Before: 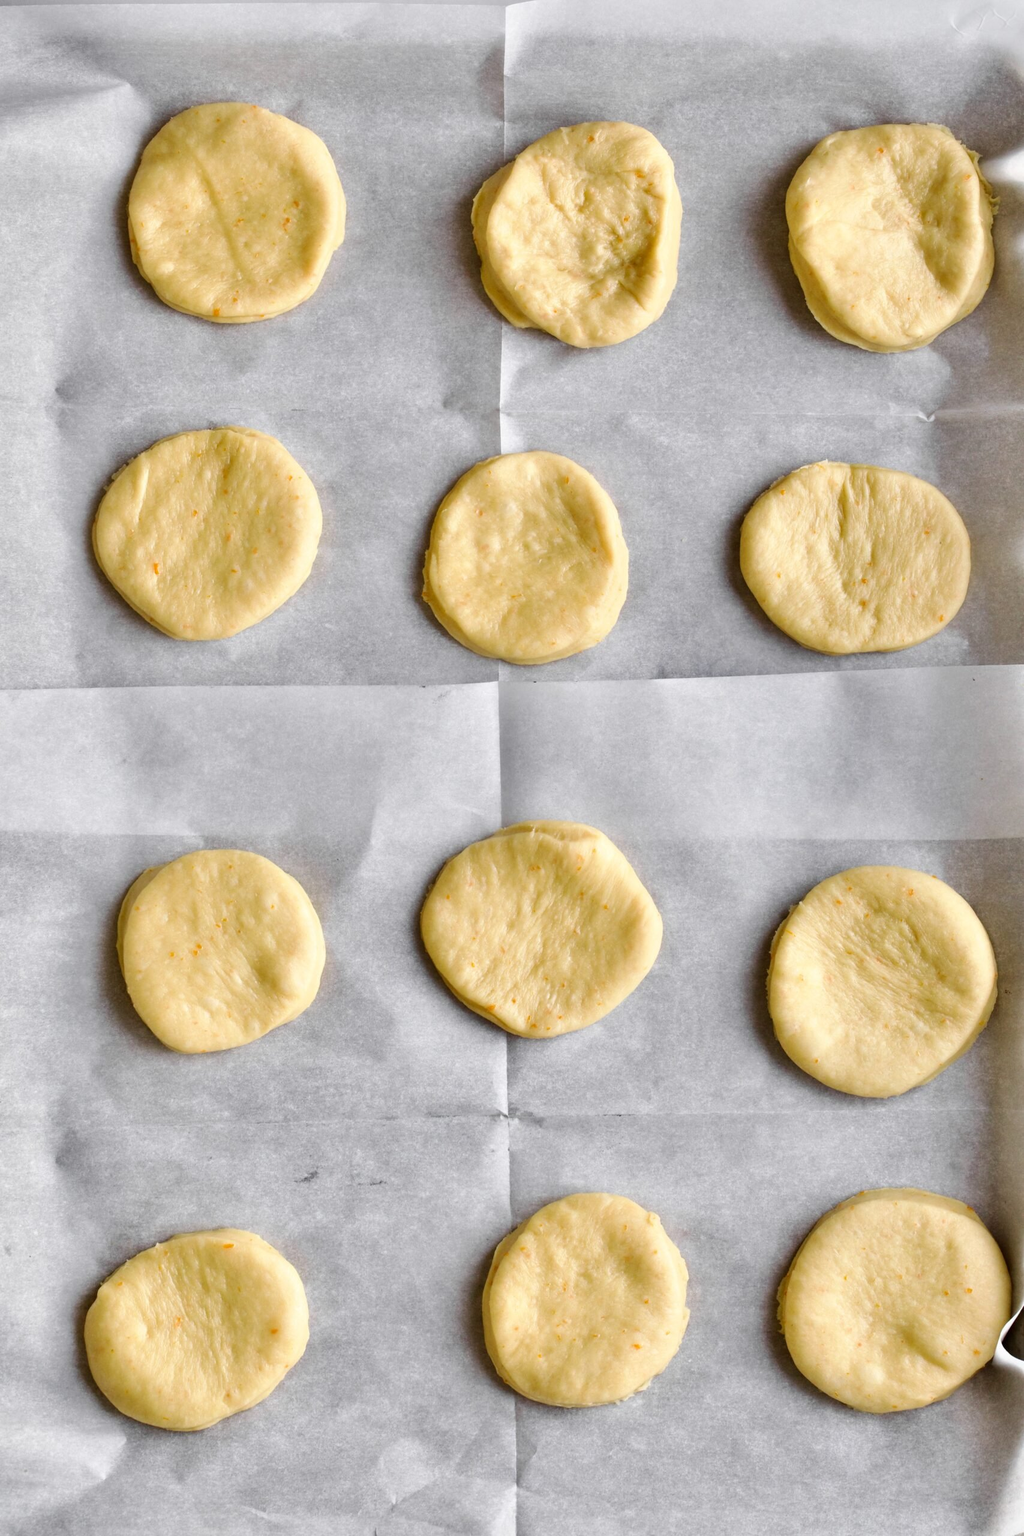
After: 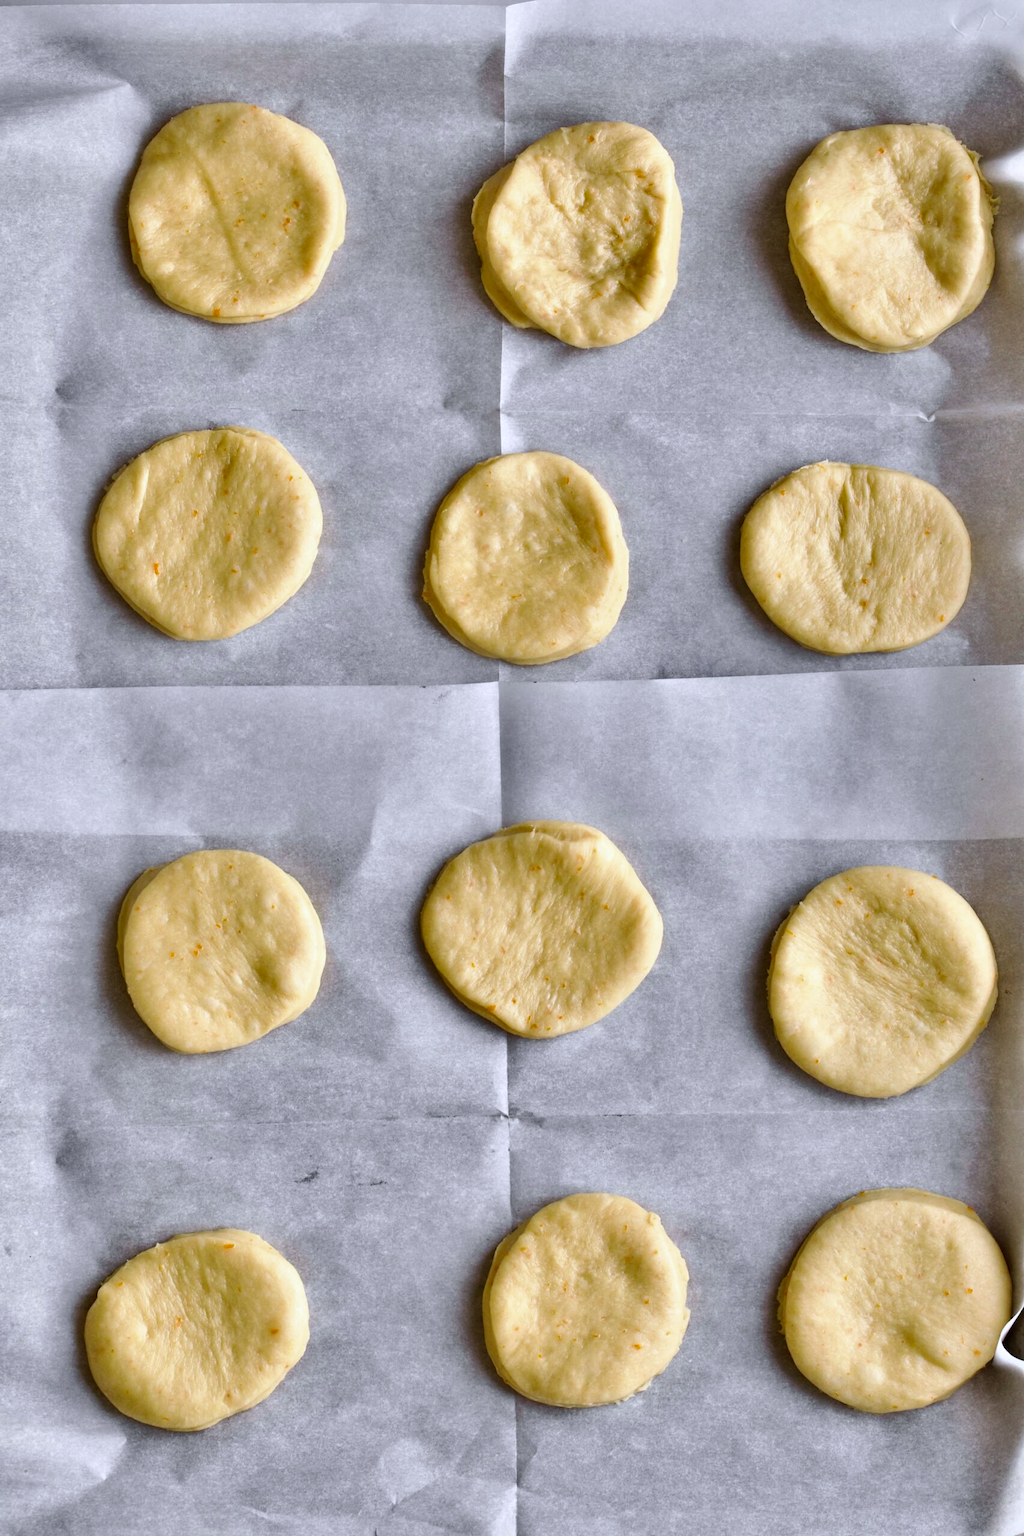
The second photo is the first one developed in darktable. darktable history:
white balance: red 0.984, blue 1.059
shadows and highlights: white point adjustment 0.05, highlights color adjustment 55.9%, soften with gaussian
